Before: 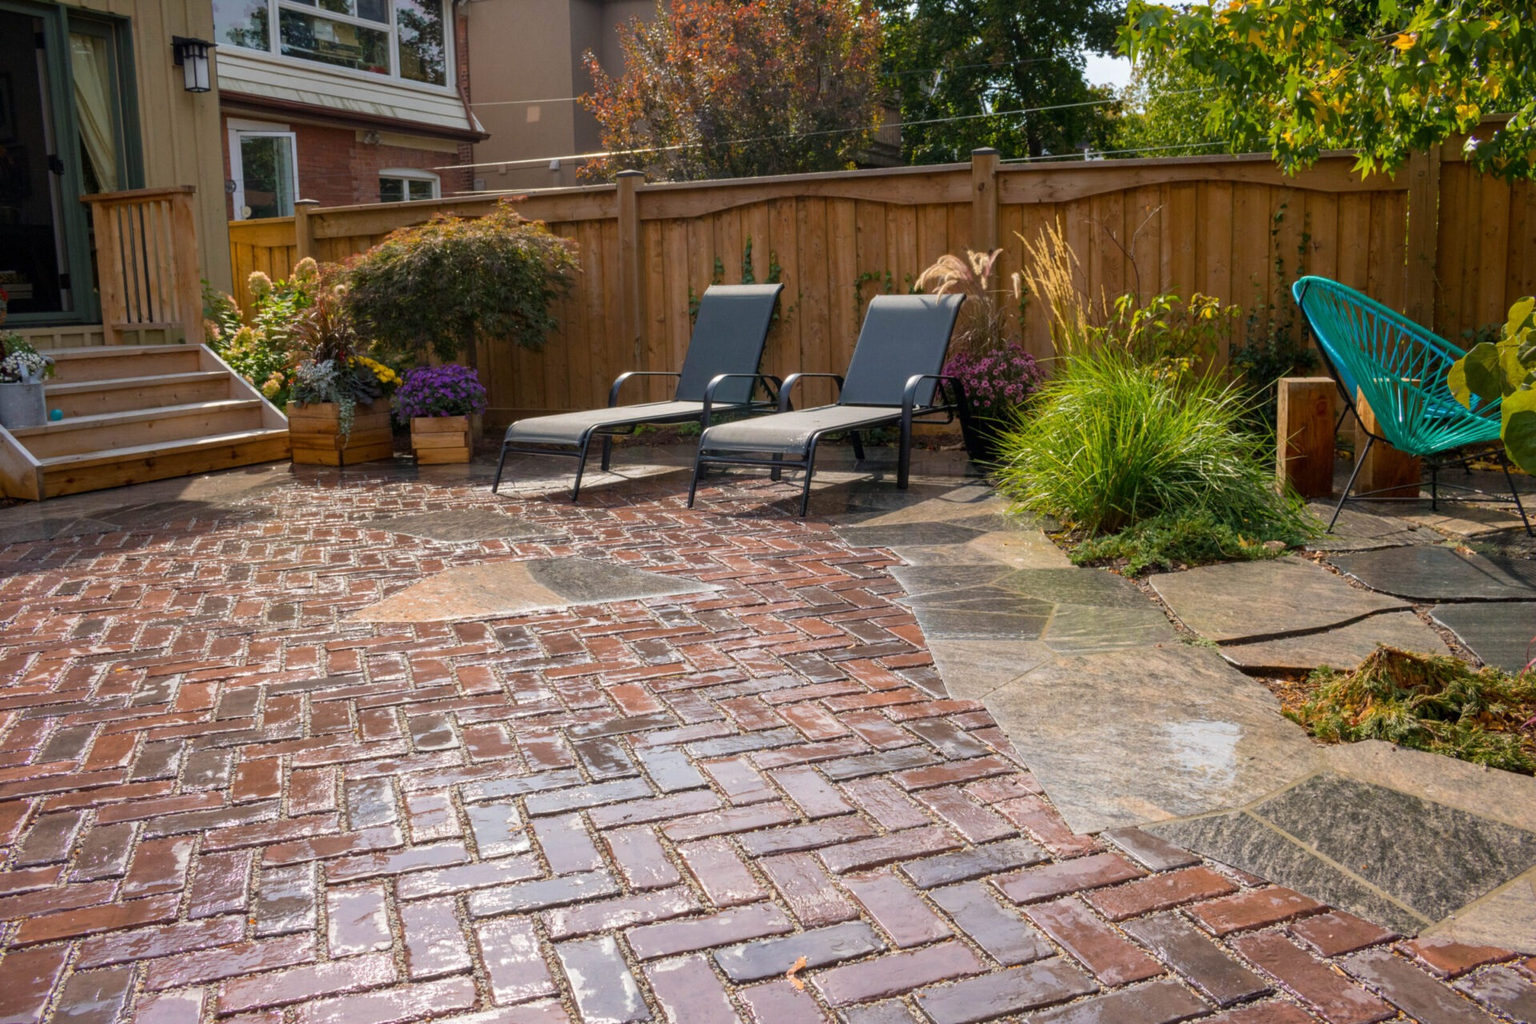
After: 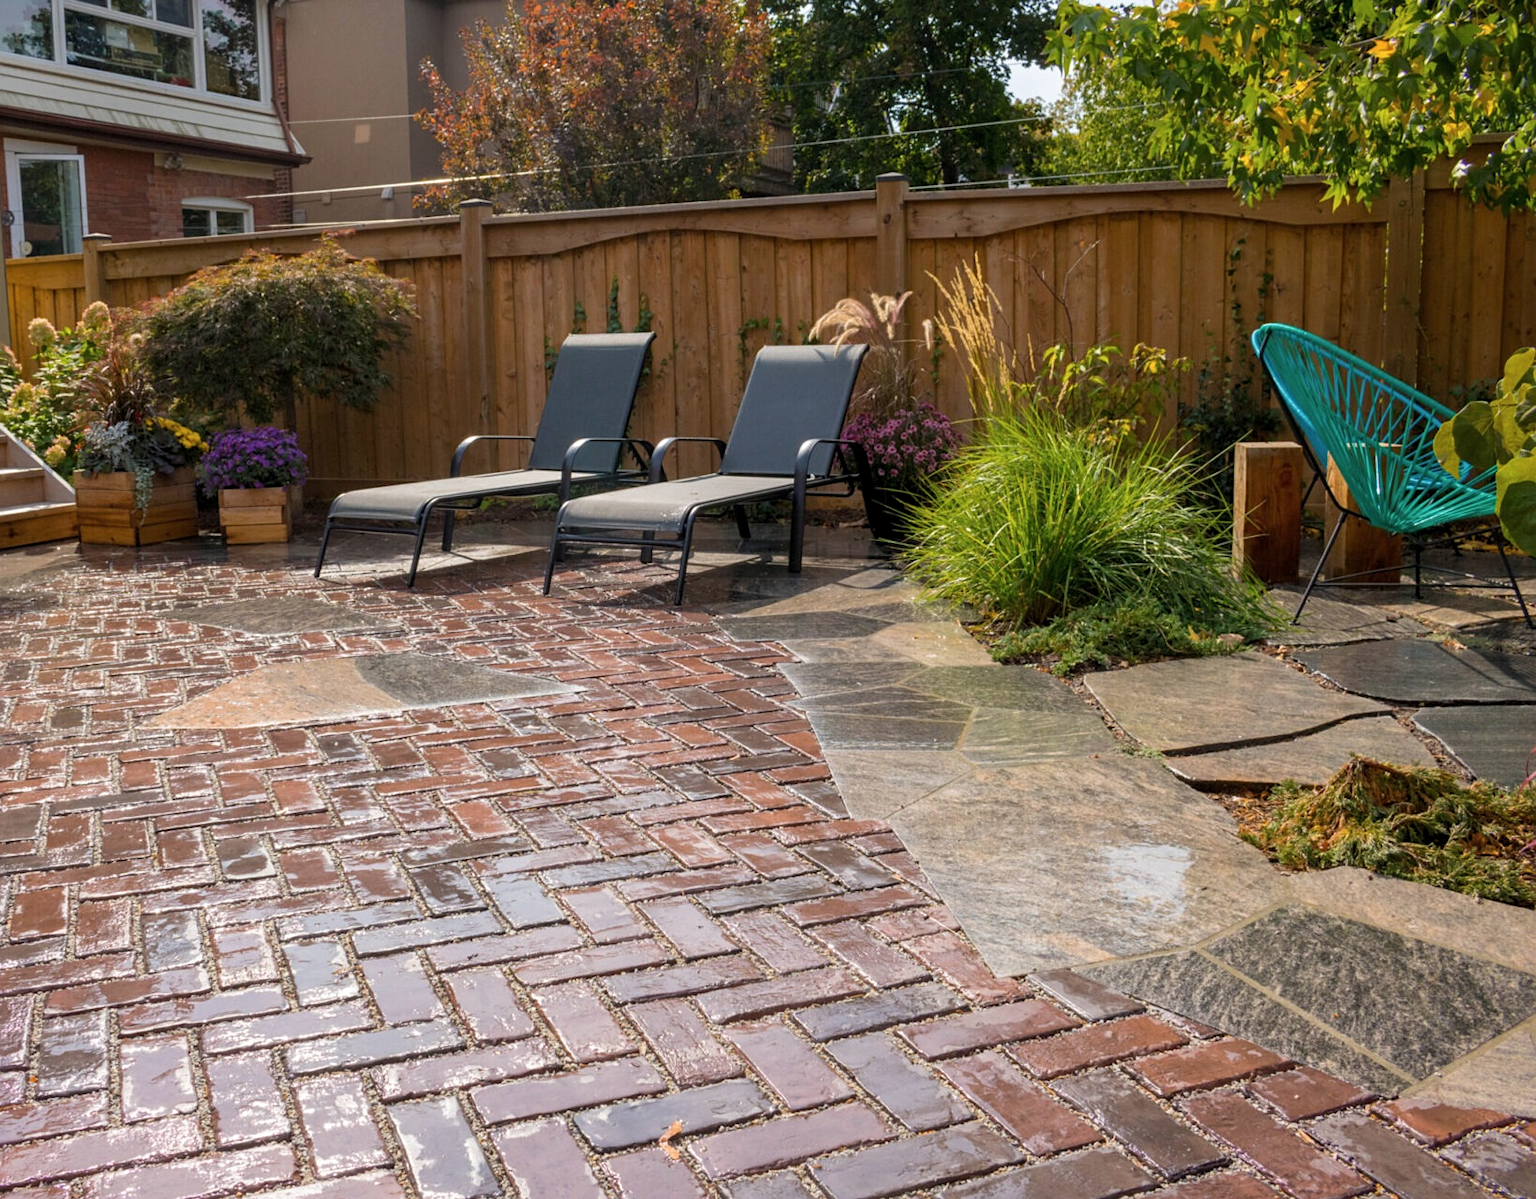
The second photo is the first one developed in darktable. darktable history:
contrast brightness saturation: contrast 0.01, saturation -0.05
contrast equalizer: y [[0.5 ×6], [0.5 ×6], [0.975, 0.964, 0.925, 0.865, 0.793, 0.721], [0 ×6], [0 ×6]]
crop and rotate: left 14.584%
sharpen: amount 0.2
levels: levels [0.016, 0.5, 0.996]
